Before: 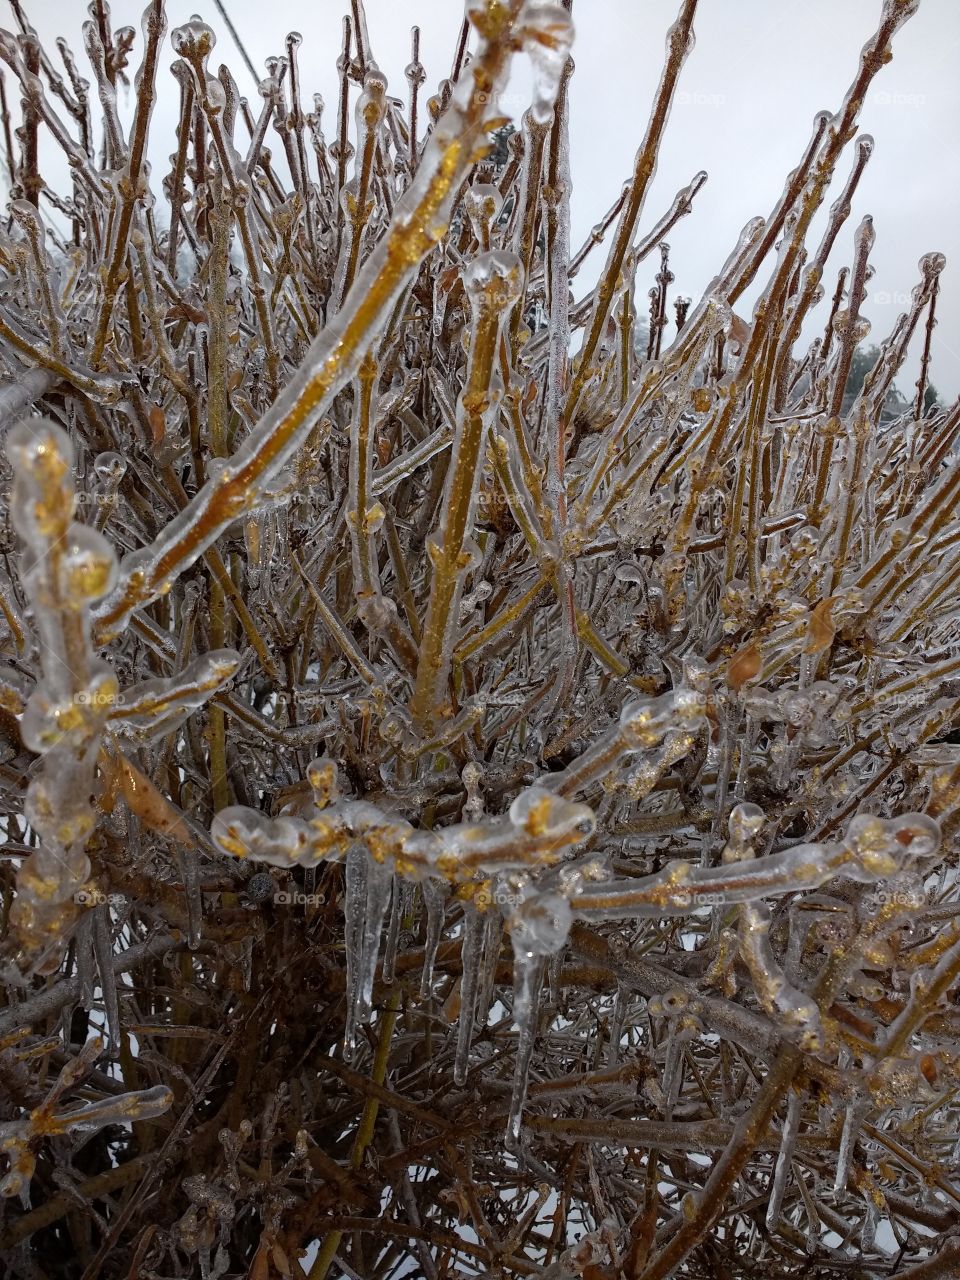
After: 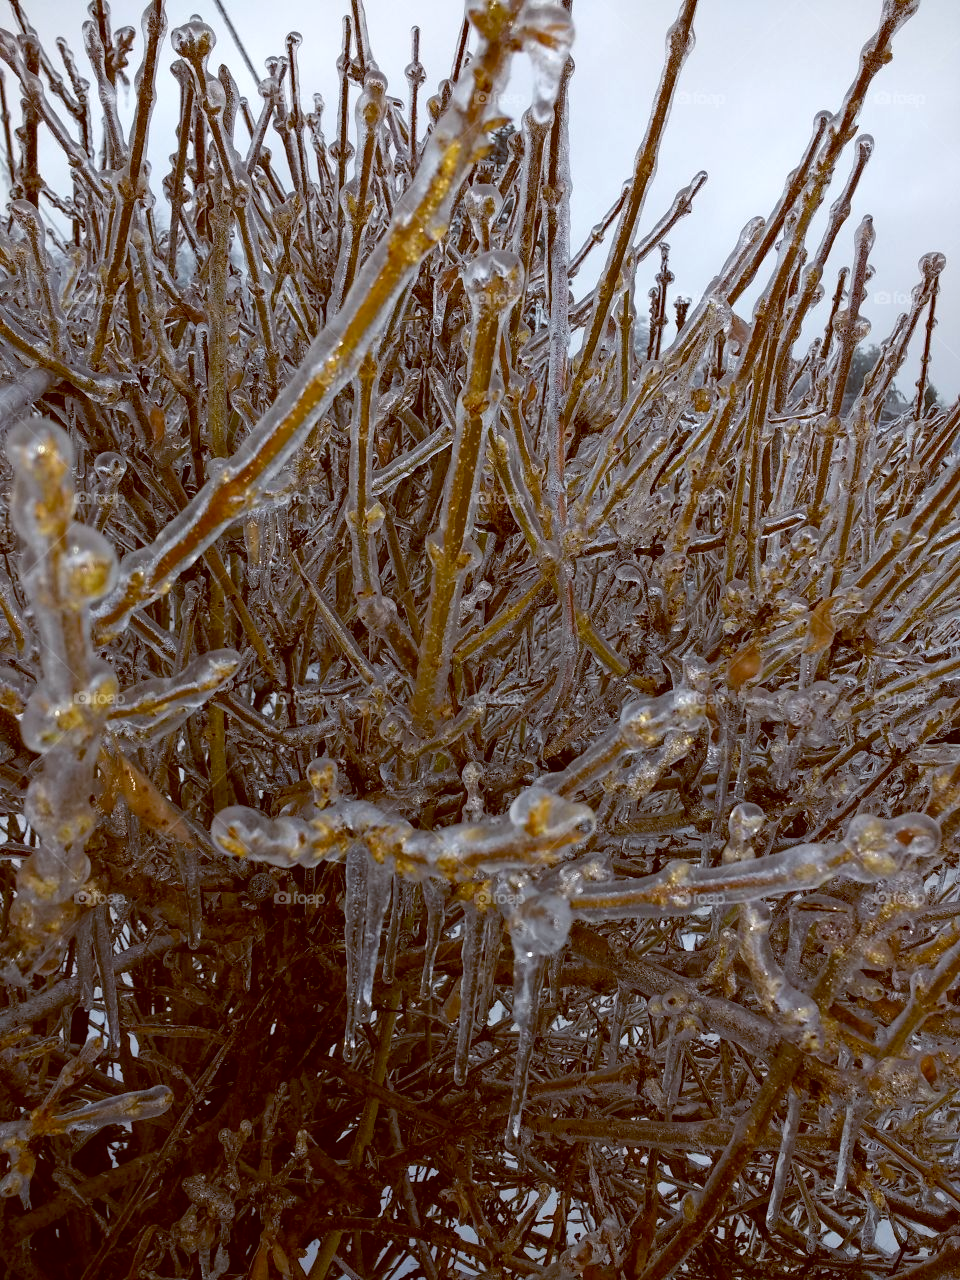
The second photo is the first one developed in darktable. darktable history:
color balance: lift [1, 1.015, 1.004, 0.985], gamma [1, 0.958, 0.971, 1.042], gain [1, 0.956, 0.977, 1.044]
base curve: curves: ch0 [(0, 0) (0.303, 0.277) (1, 1)]
